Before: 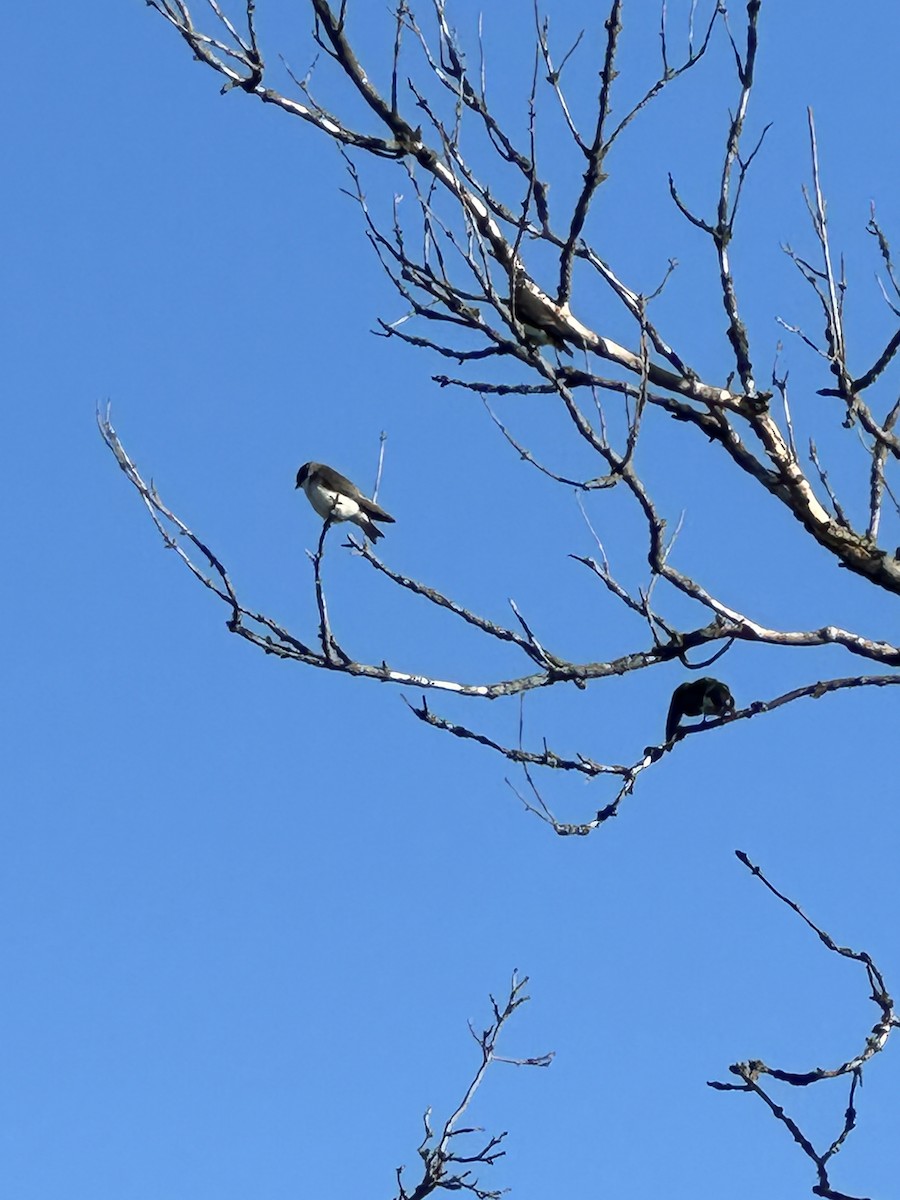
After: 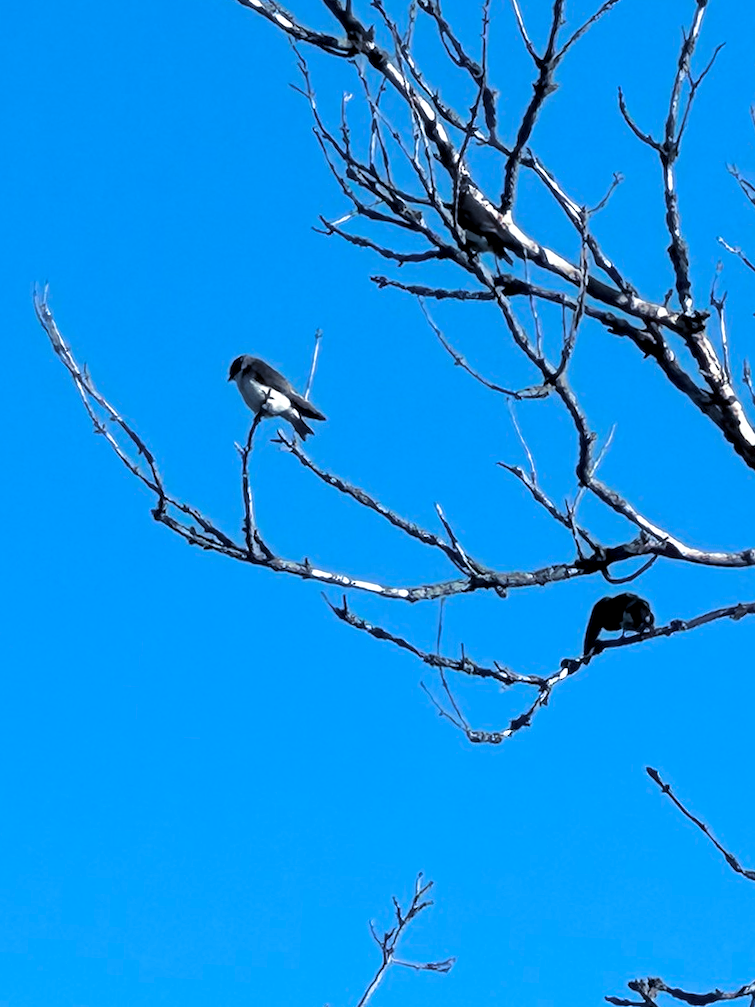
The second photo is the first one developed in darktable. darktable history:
crop and rotate: angle -3.27°, left 5.211%, top 5.211%, right 4.607%, bottom 4.607%
exposure: black level correction 0.007, exposure 0.093 EV, compensate highlight preservation false
color correction: highlights a* -2.24, highlights b* -18.1
split-toning: shadows › hue 230.4°
